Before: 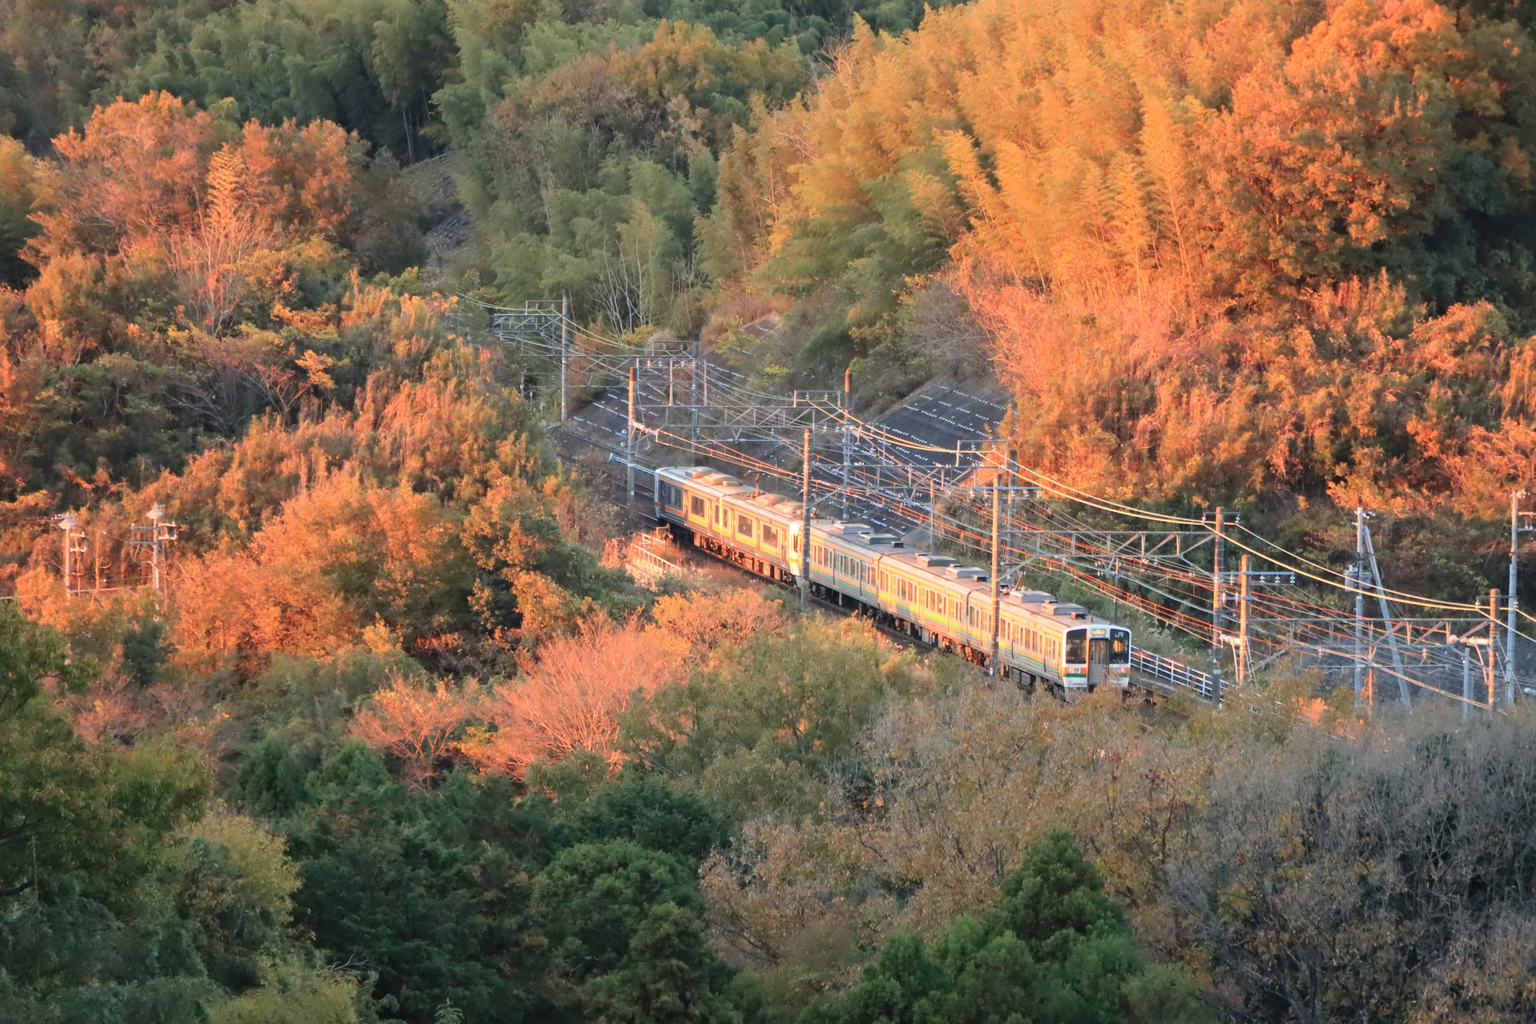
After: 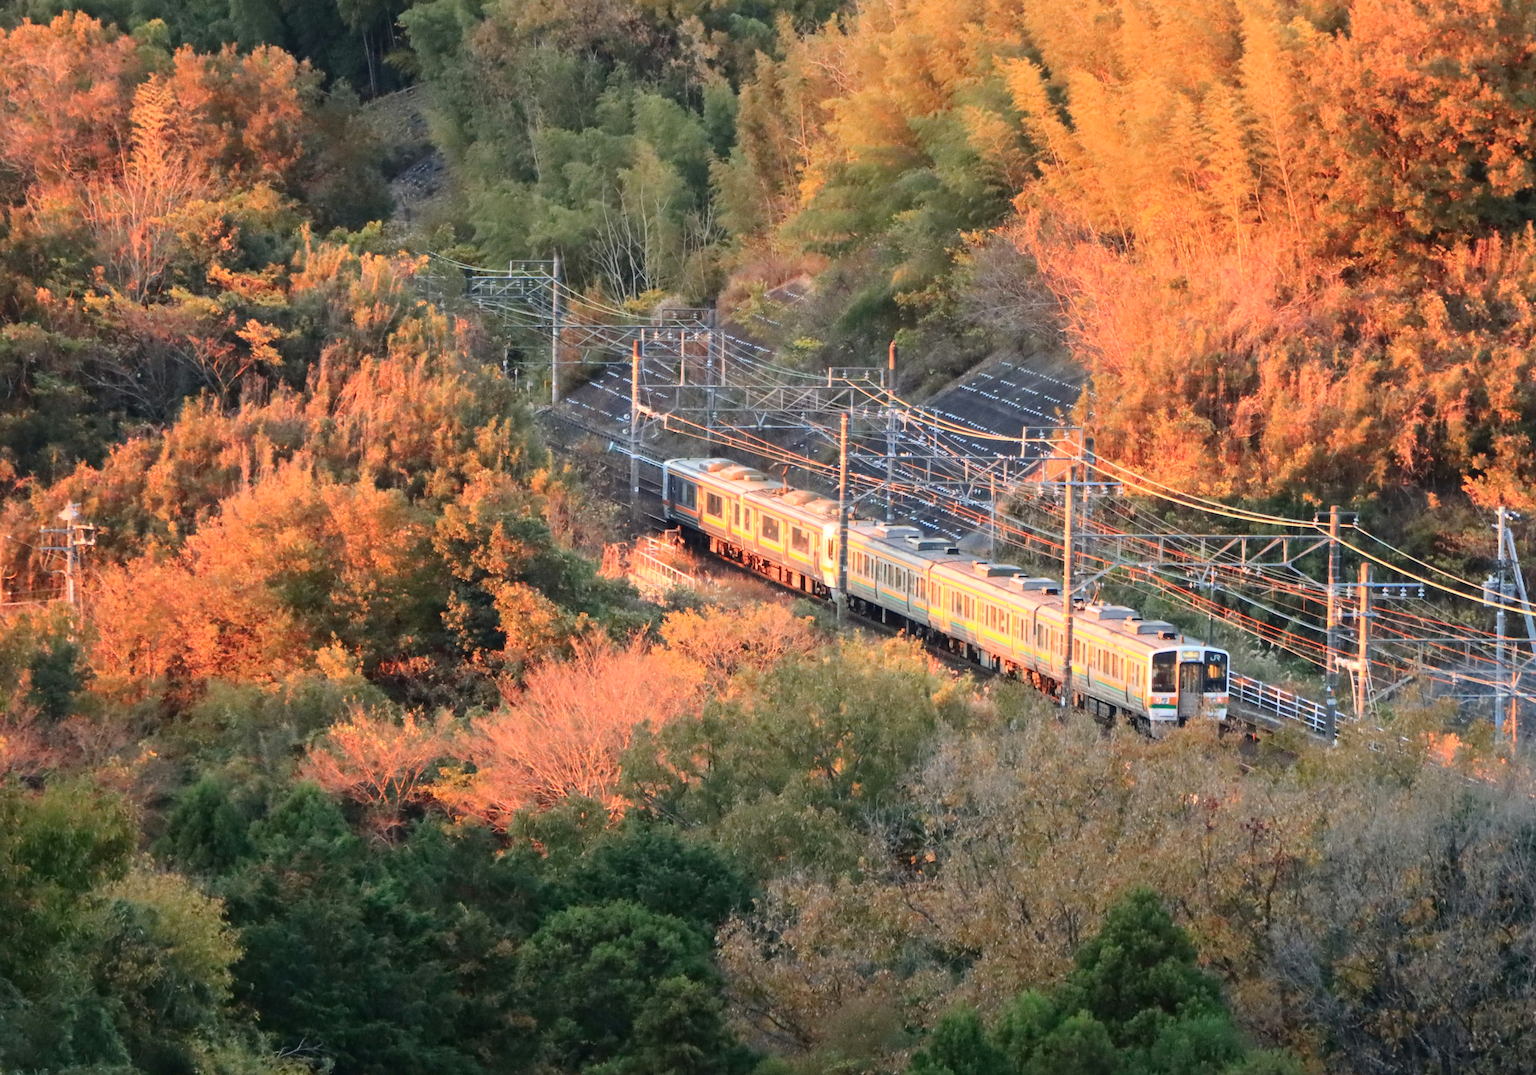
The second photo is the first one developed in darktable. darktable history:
crop: left 6.345%, top 7.996%, right 9.53%, bottom 3.638%
contrast brightness saturation: contrast 0.155, brightness -0.014, saturation 0.1
